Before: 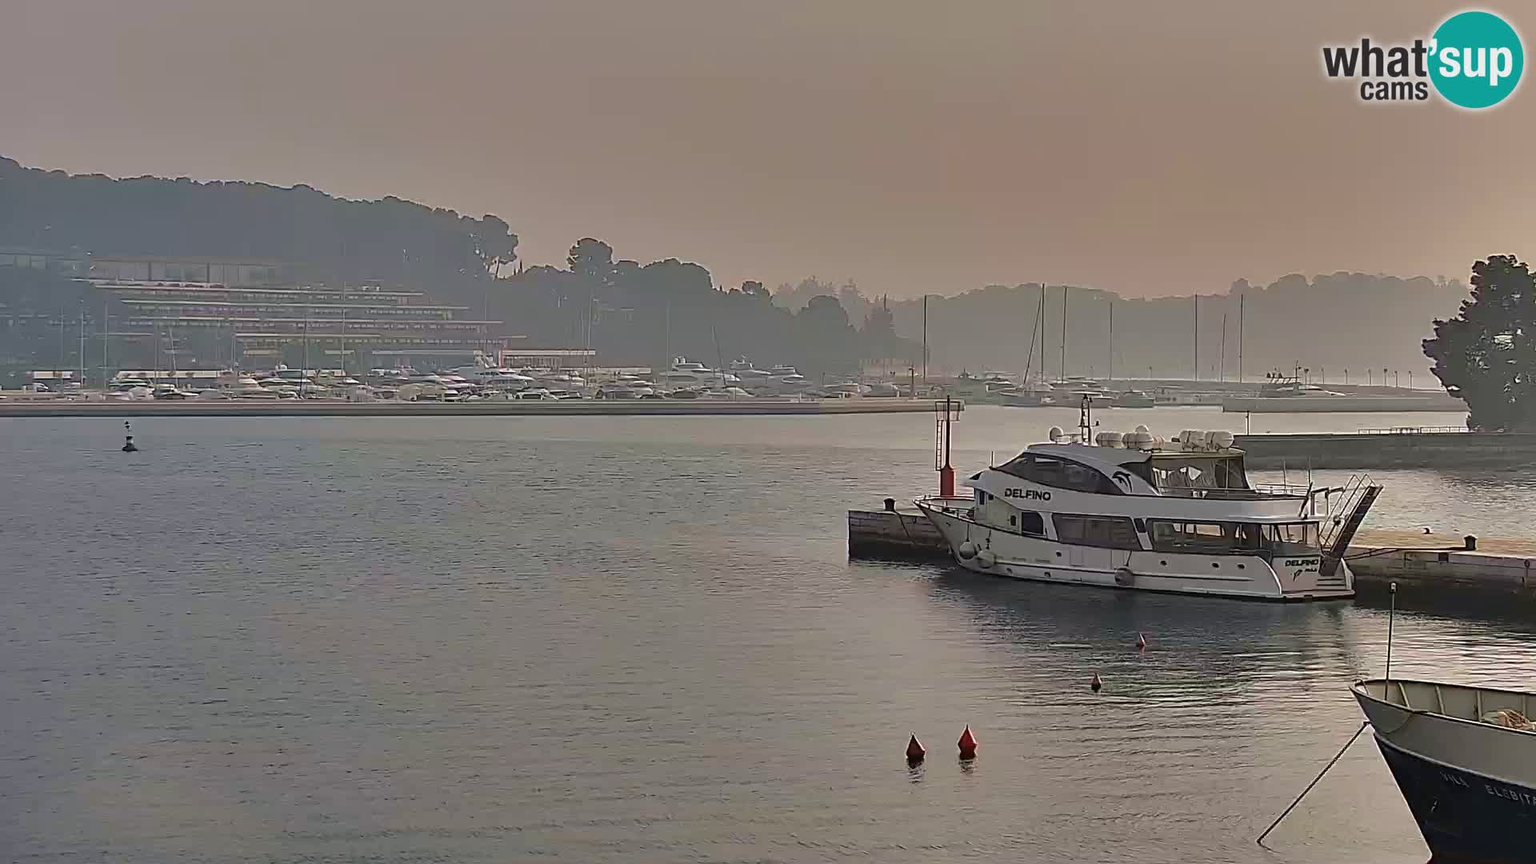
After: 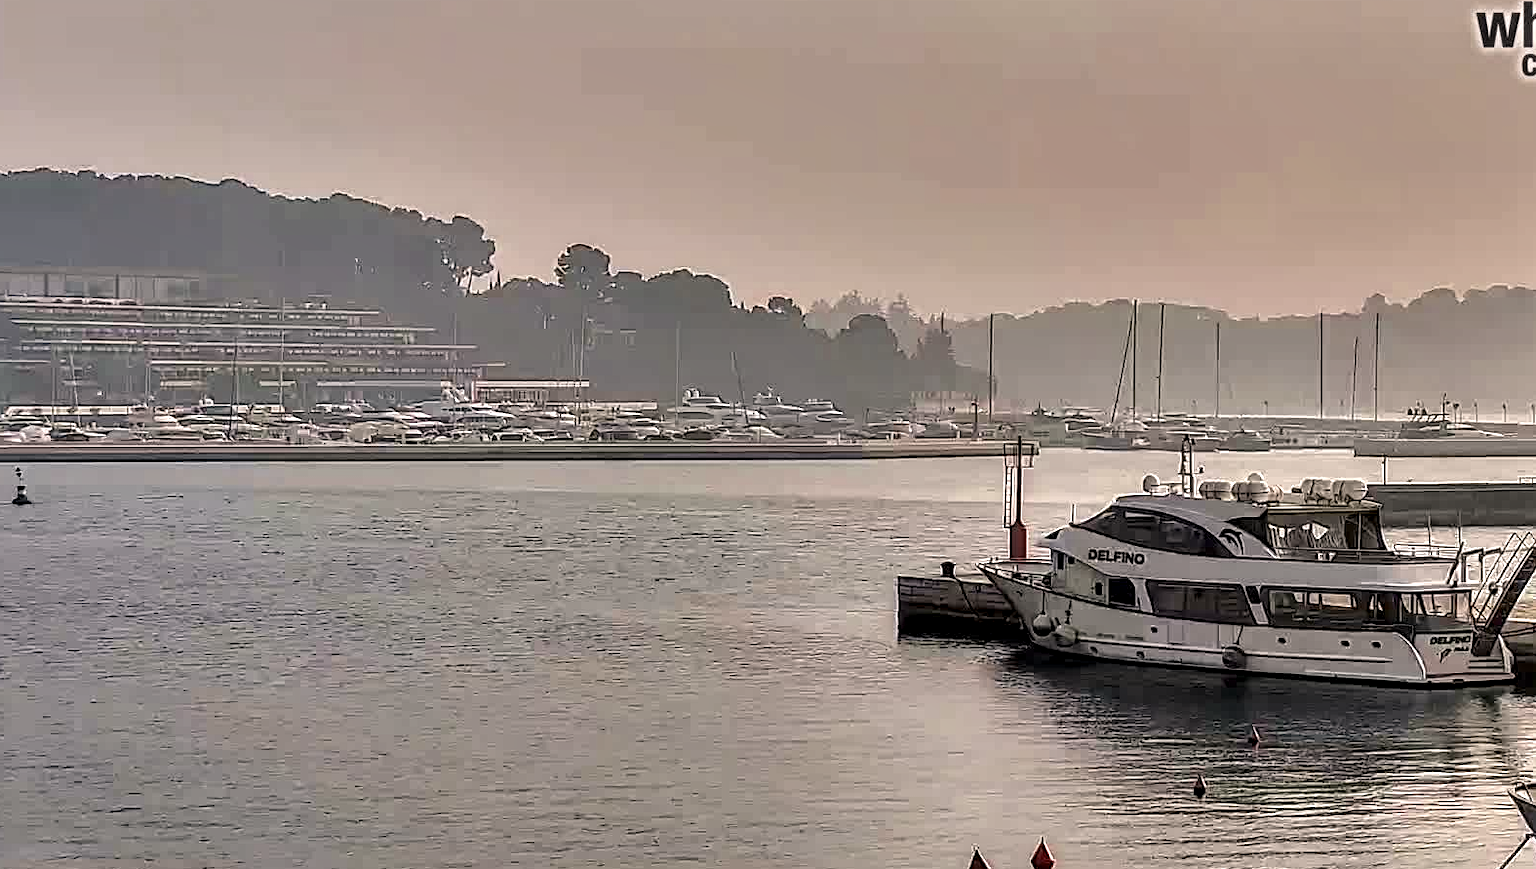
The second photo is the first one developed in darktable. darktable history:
local contrast: highlights 22%, detail 196%
exposure: black level correction 0.001, exposure 0.5 EV, compensate exposure bias true, compensate highlight preservation false
contrast brightness saturation: saturation 0.133
crop and rotate: left 7.34%, top 4.413%, right 10.587%, bottom 12.949%
color correction: highlights a* 5.55, highlights b* 5.17, saturation 0.68
